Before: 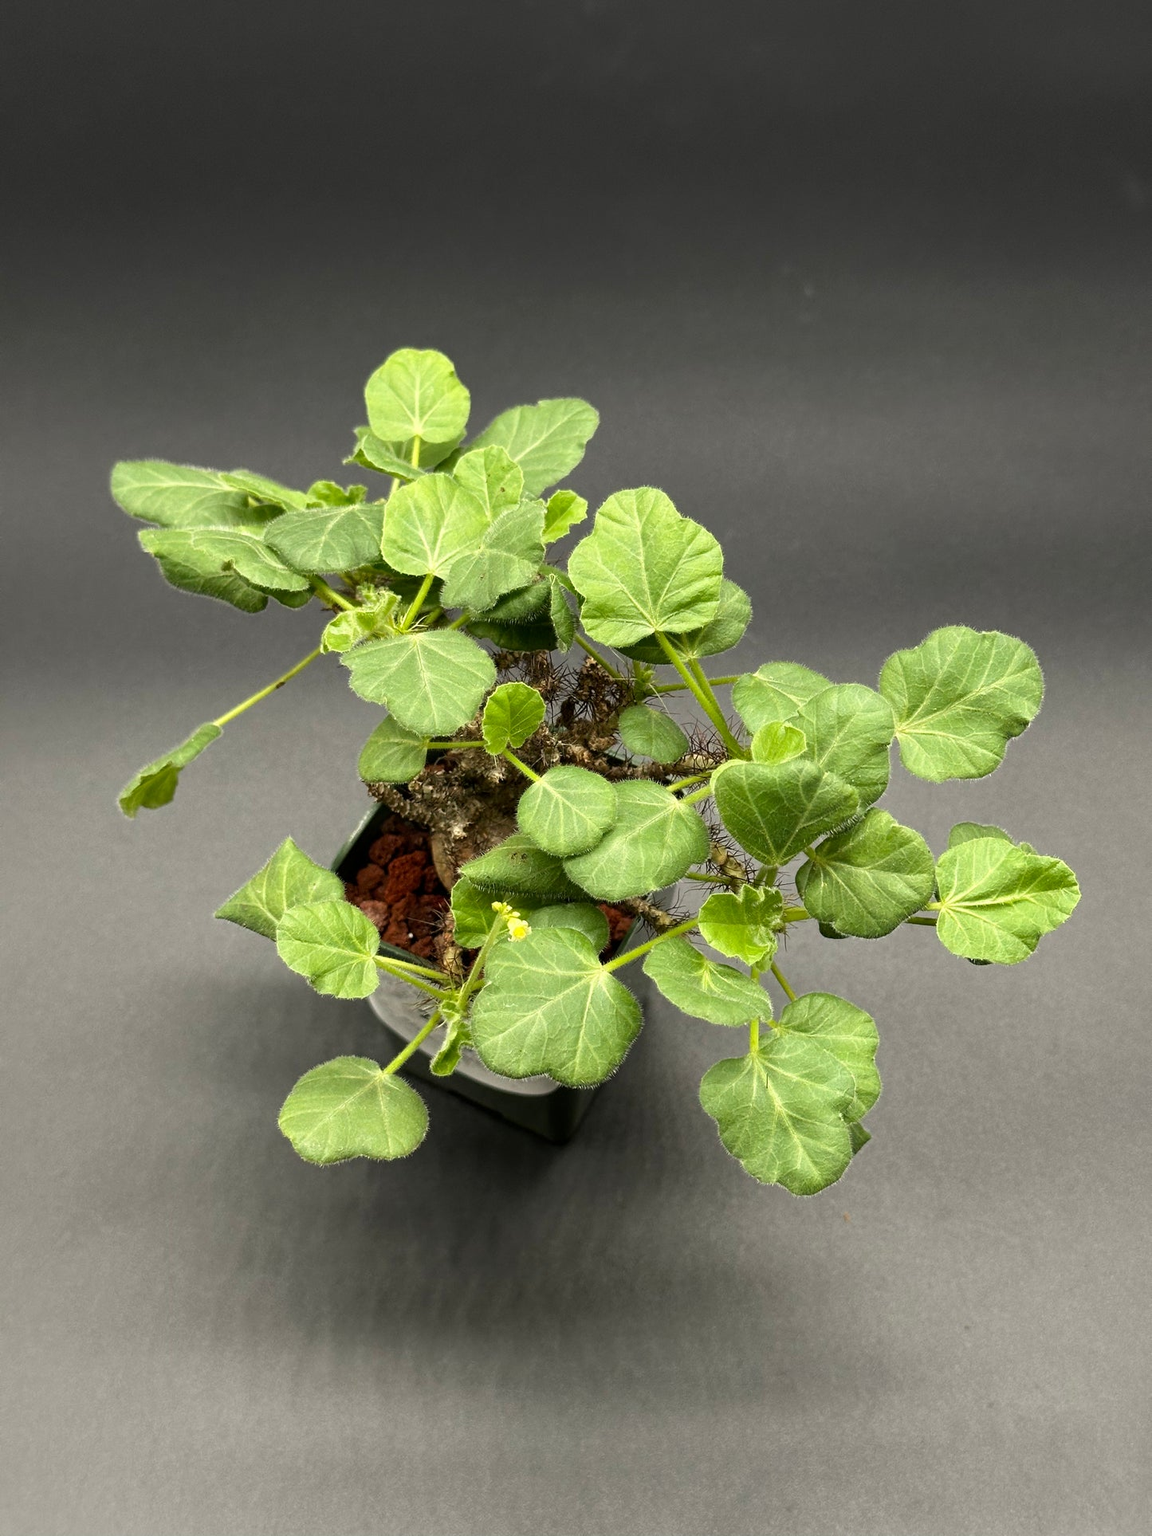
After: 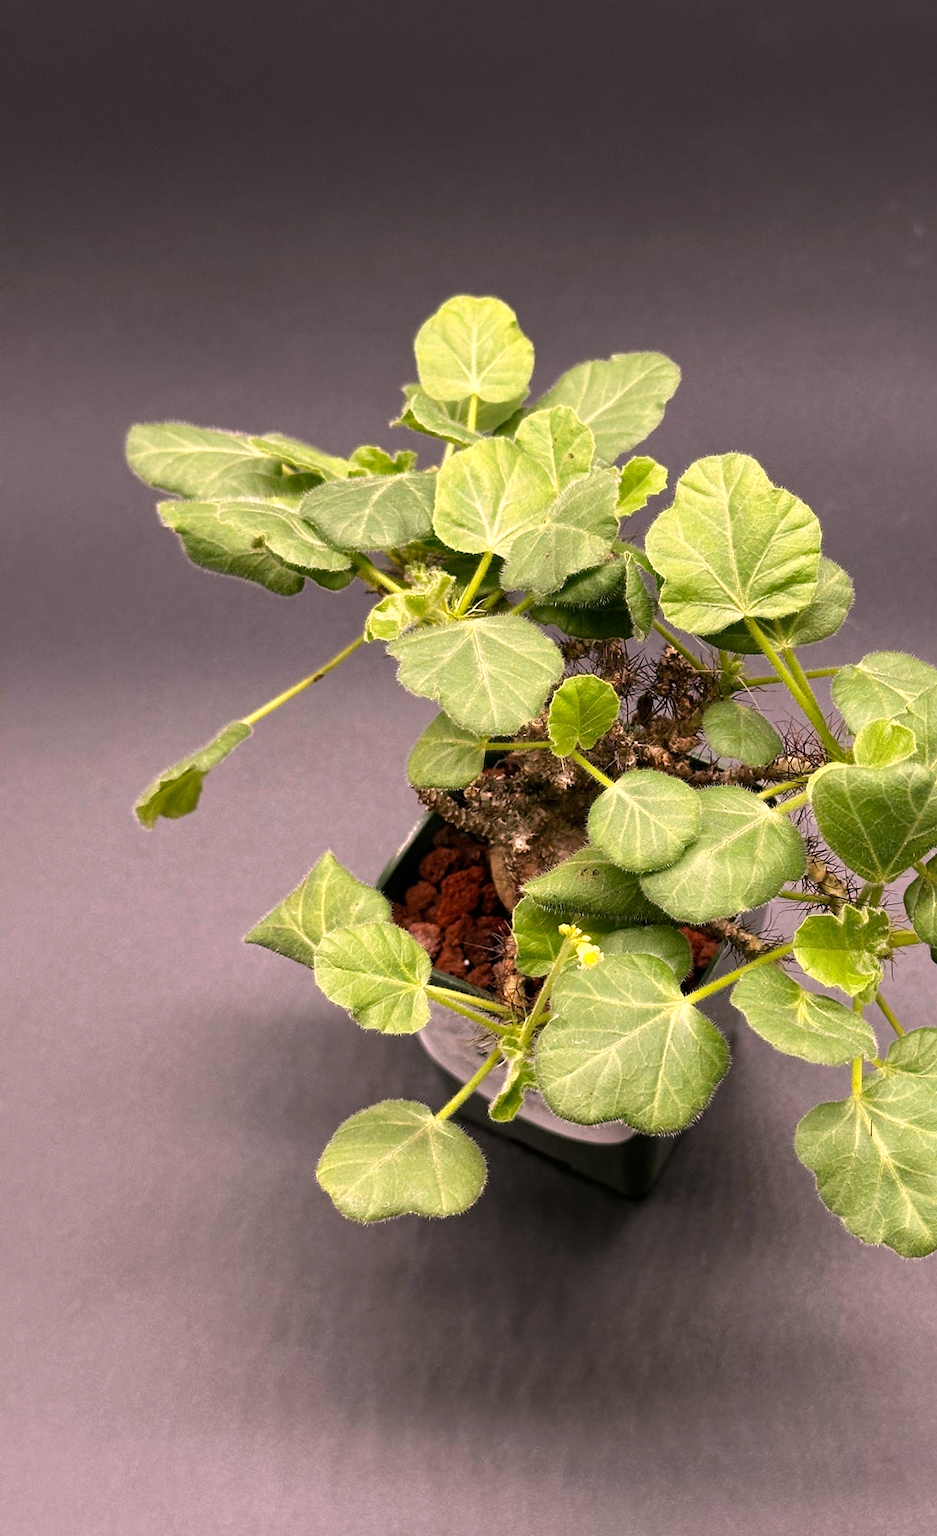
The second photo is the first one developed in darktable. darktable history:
white balance: red 1.188, blue 1.11
exposure: compensate highlight preservation false
crop: top 5.803%, right 27.864%, bottom 5.804%
